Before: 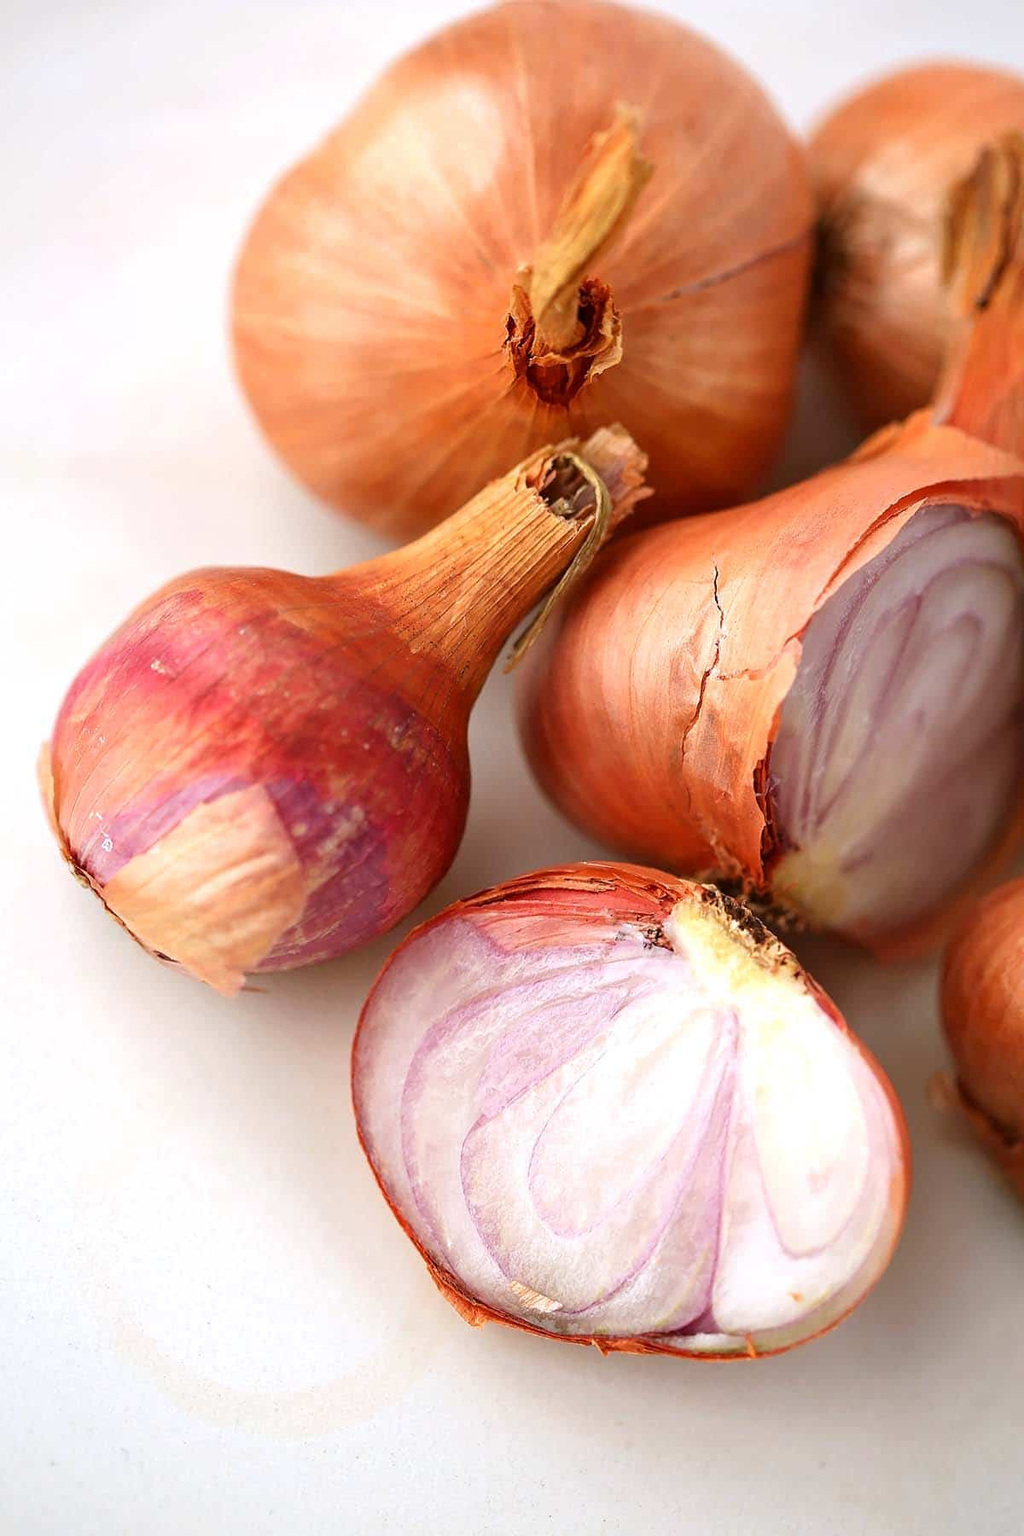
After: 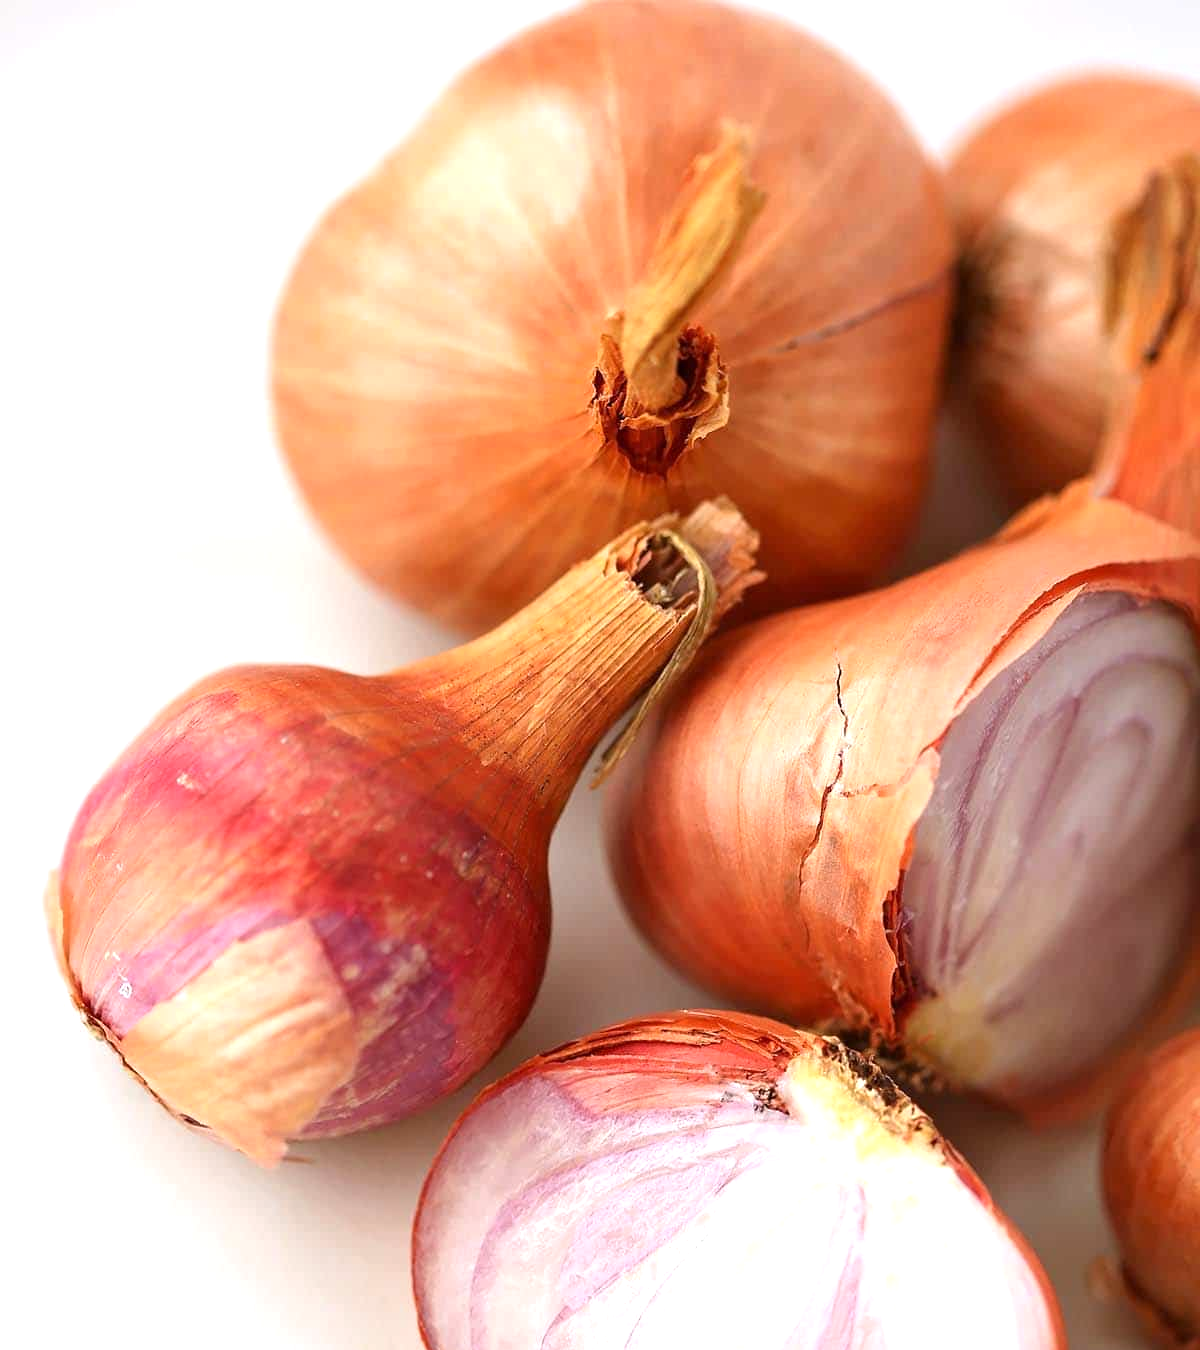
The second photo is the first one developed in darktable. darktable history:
crop: bottom 24.988%
exposure: exposure 0.29 EV, compensate highlight preservation false
